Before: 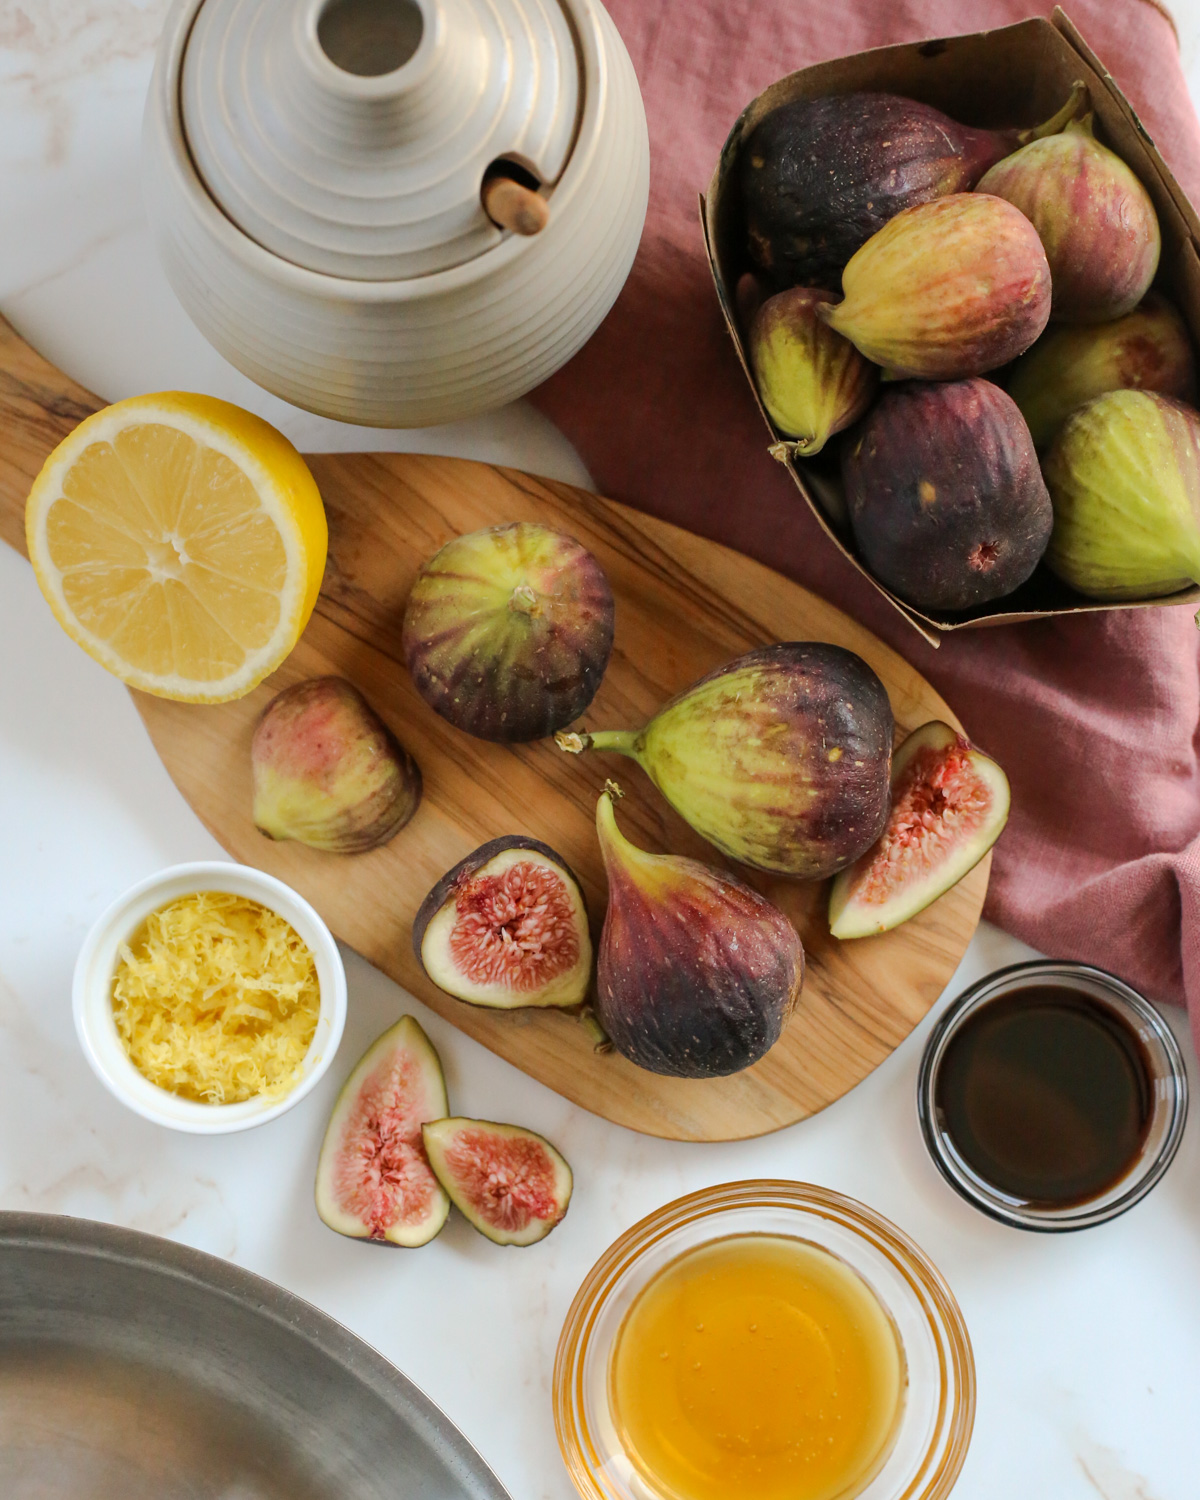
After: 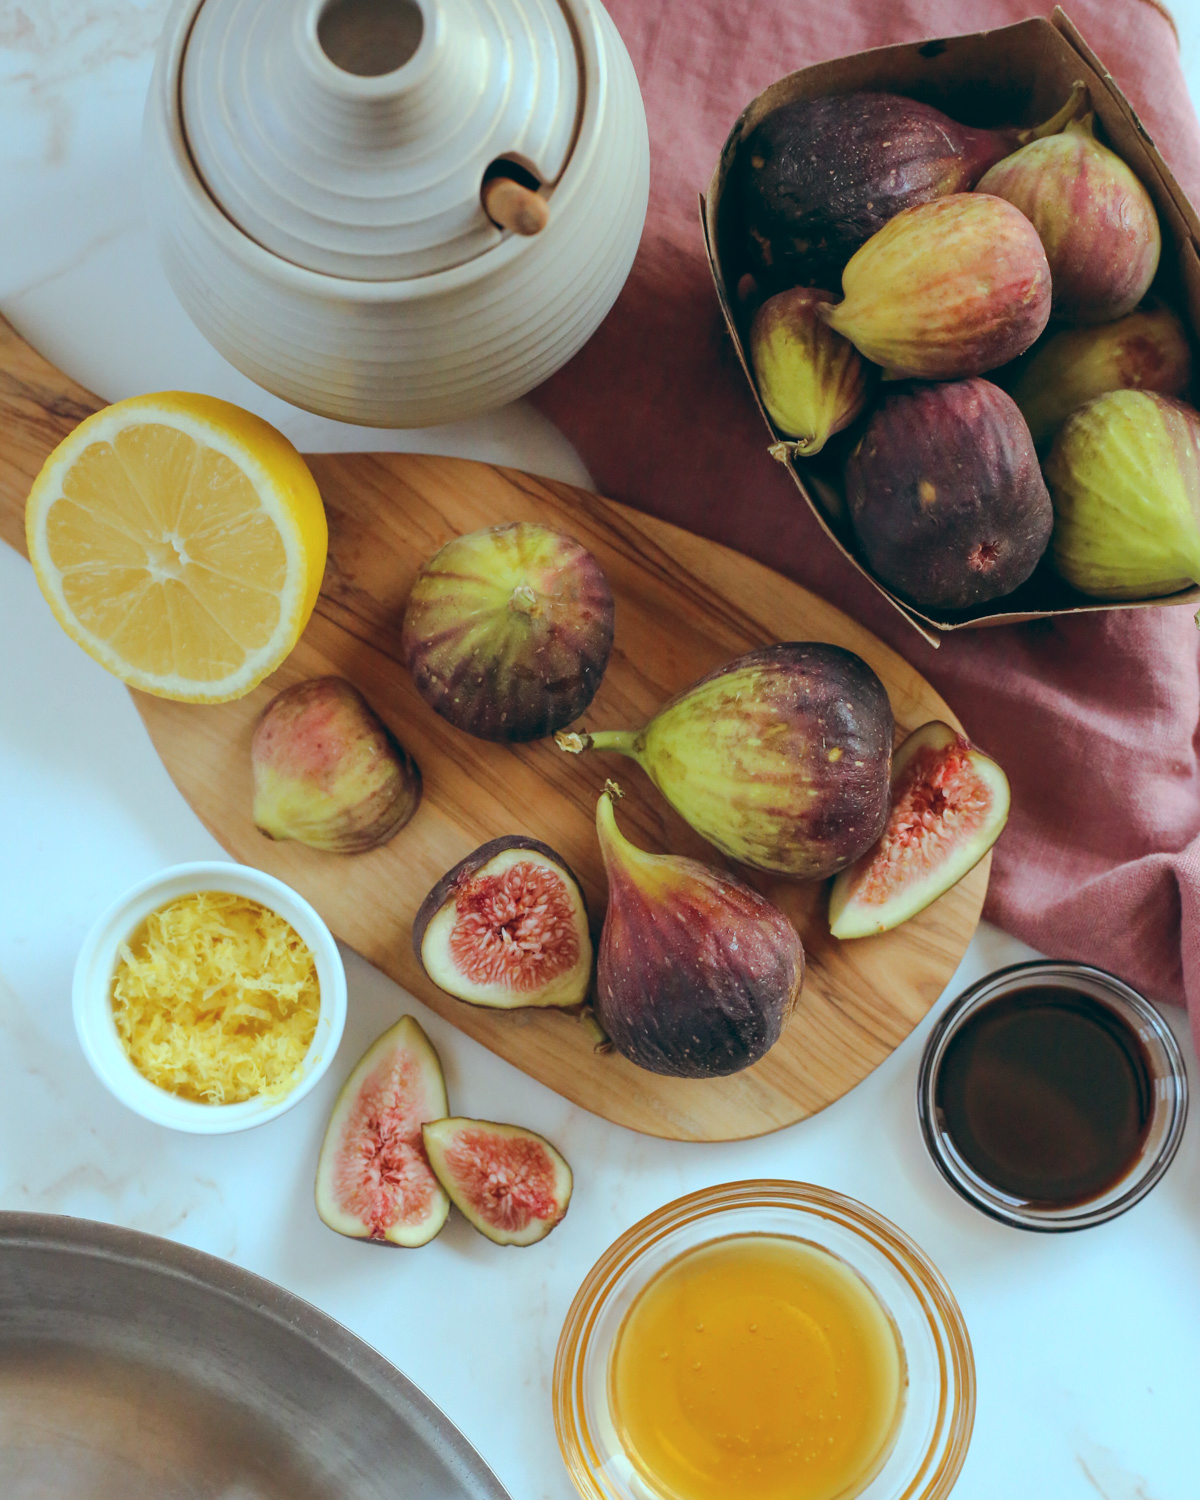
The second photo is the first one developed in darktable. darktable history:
white balance: red 0.982, blue 1.018
color balance: lift [1.003, 0.993, 1.001, 1.007], gamma [1.018, 1.072, 0.959, 0.928], gain [0.974, 0.873, 1.031, 1.127]
